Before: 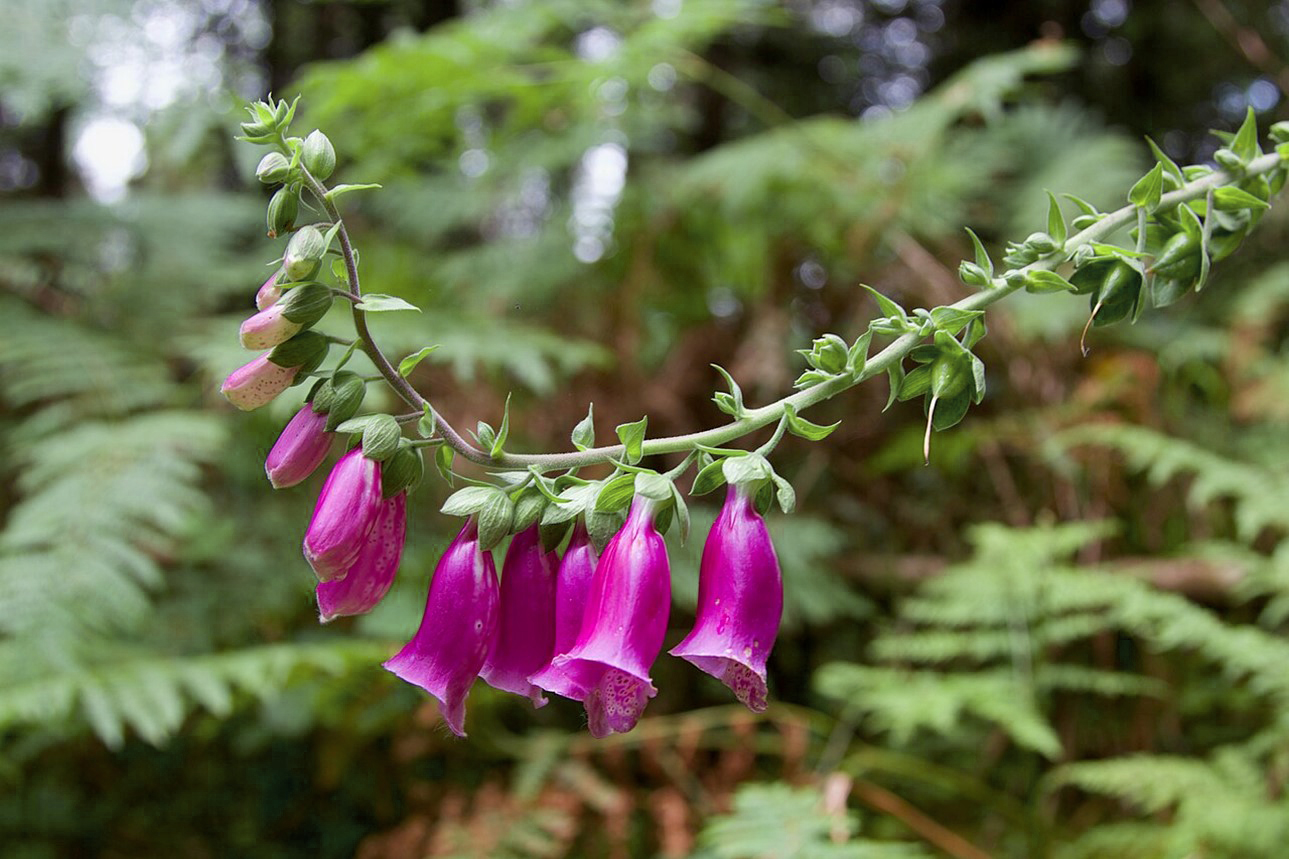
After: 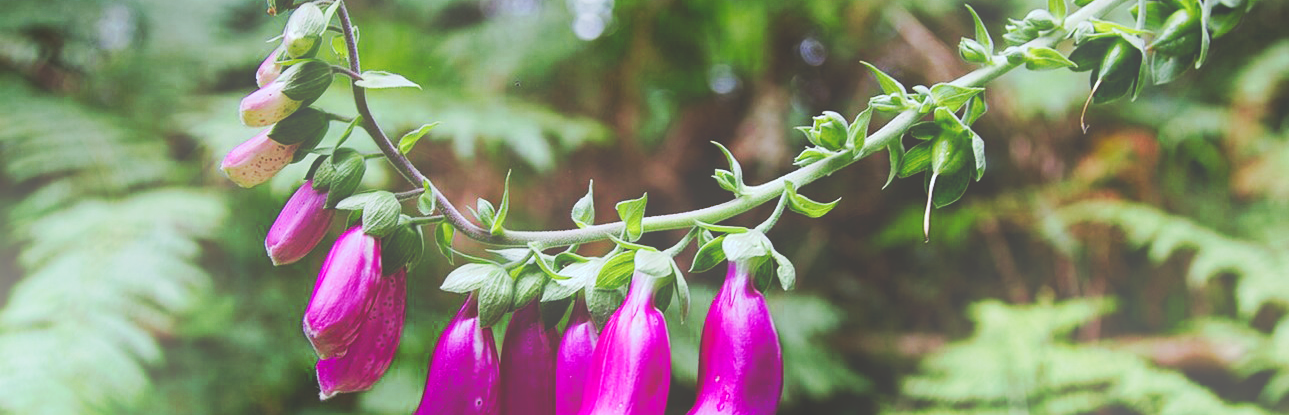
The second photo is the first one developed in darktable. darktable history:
crop and rotate: top 26.056%, bottom 25.543%
tone curve: curves: ch0 [(0, 0) (0.003, 0.174) (0.011, 0.178) (0.025, 0.182) (0.044, 0.185) (0.069, 0.191) (0.1, 0.194) (0.136, 0.199) (0.177, 0.219) (0.224, 0.246) (0.277, 0.284) (0.335, 0.35) (0.399, 0.43) (0.468, 0.539) (0.543, 0.637) (0.623, 0.711) (0.709, 0.799) (0.801, 0.865) (0.898, 0.914) (1, 1)], preserve colors none
white balance: red 0.954, blue 1.079
bloom: threshold 82.5%, strength 16.25%
